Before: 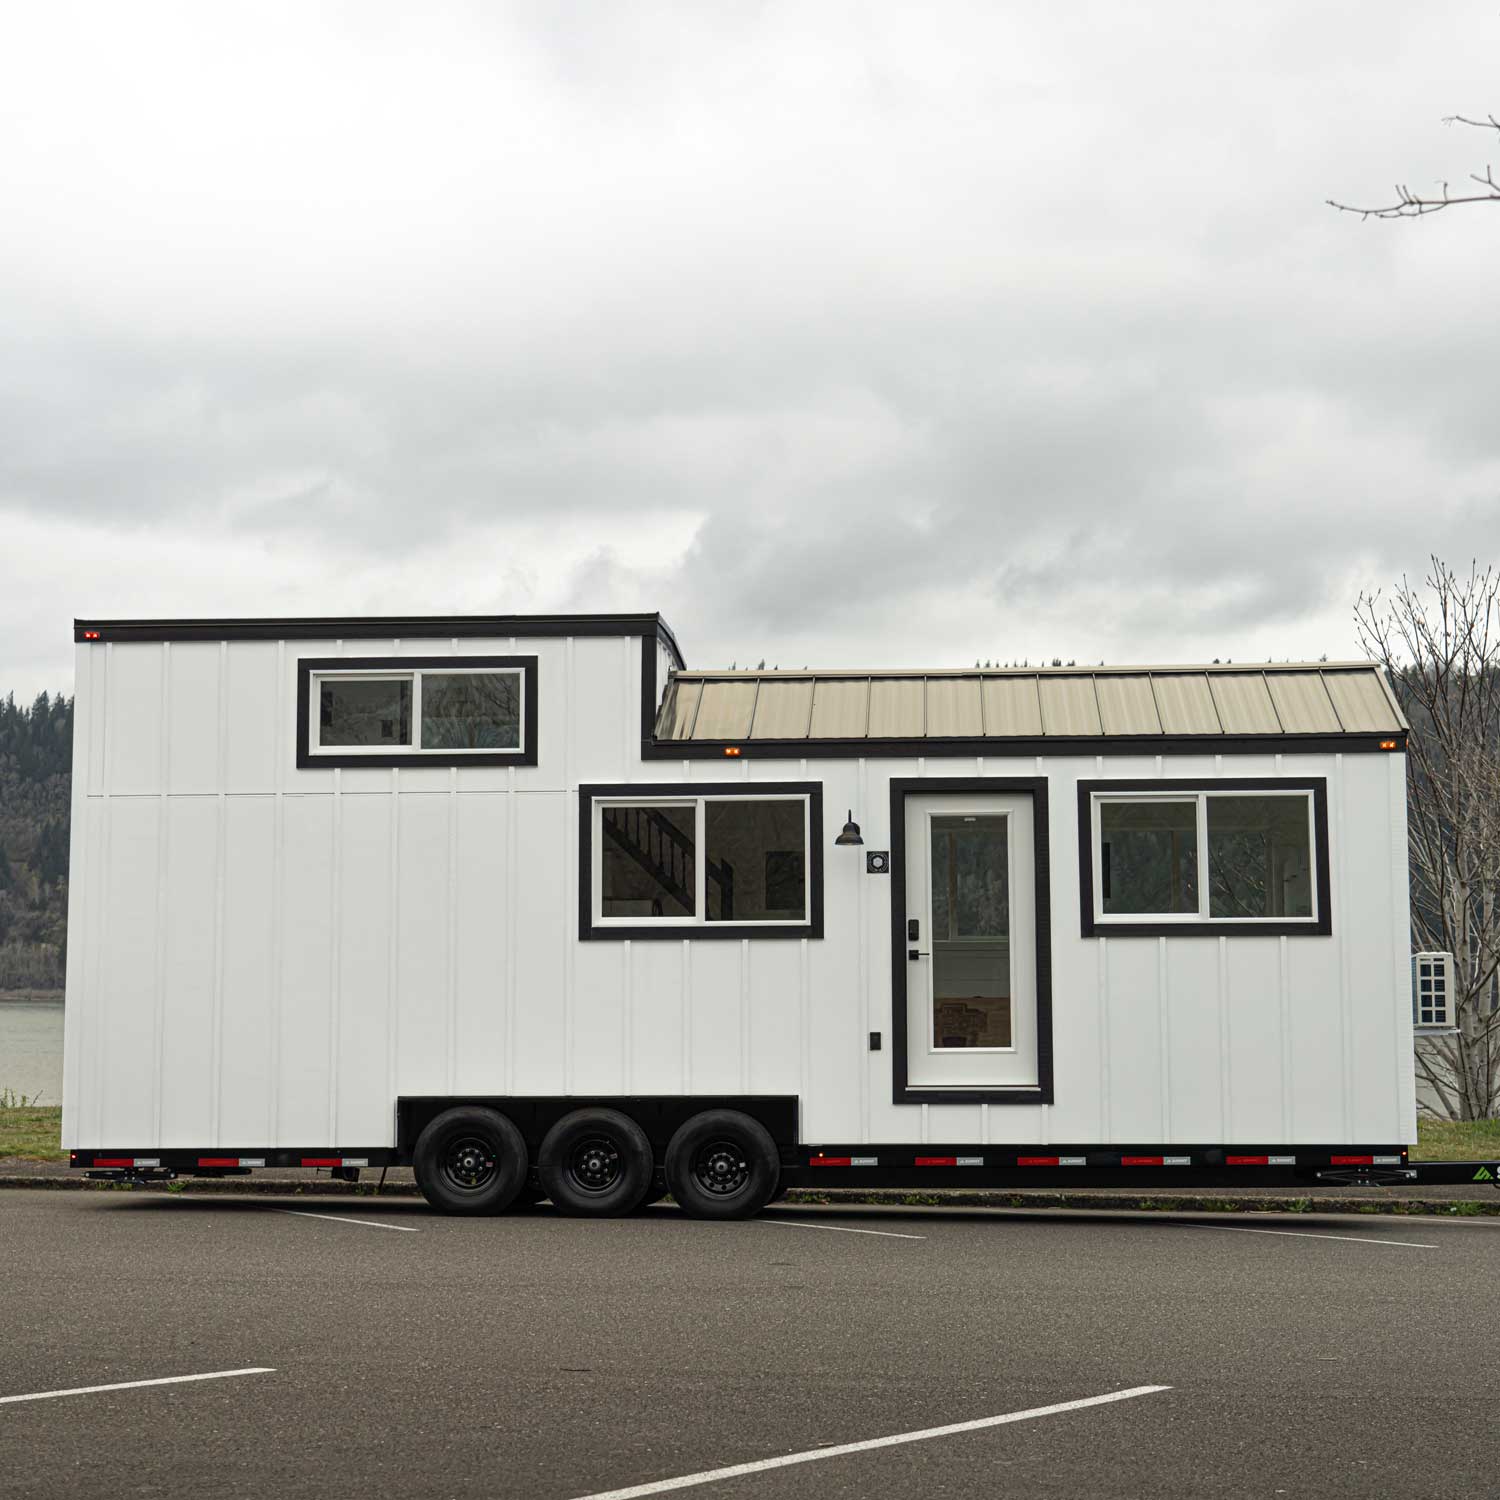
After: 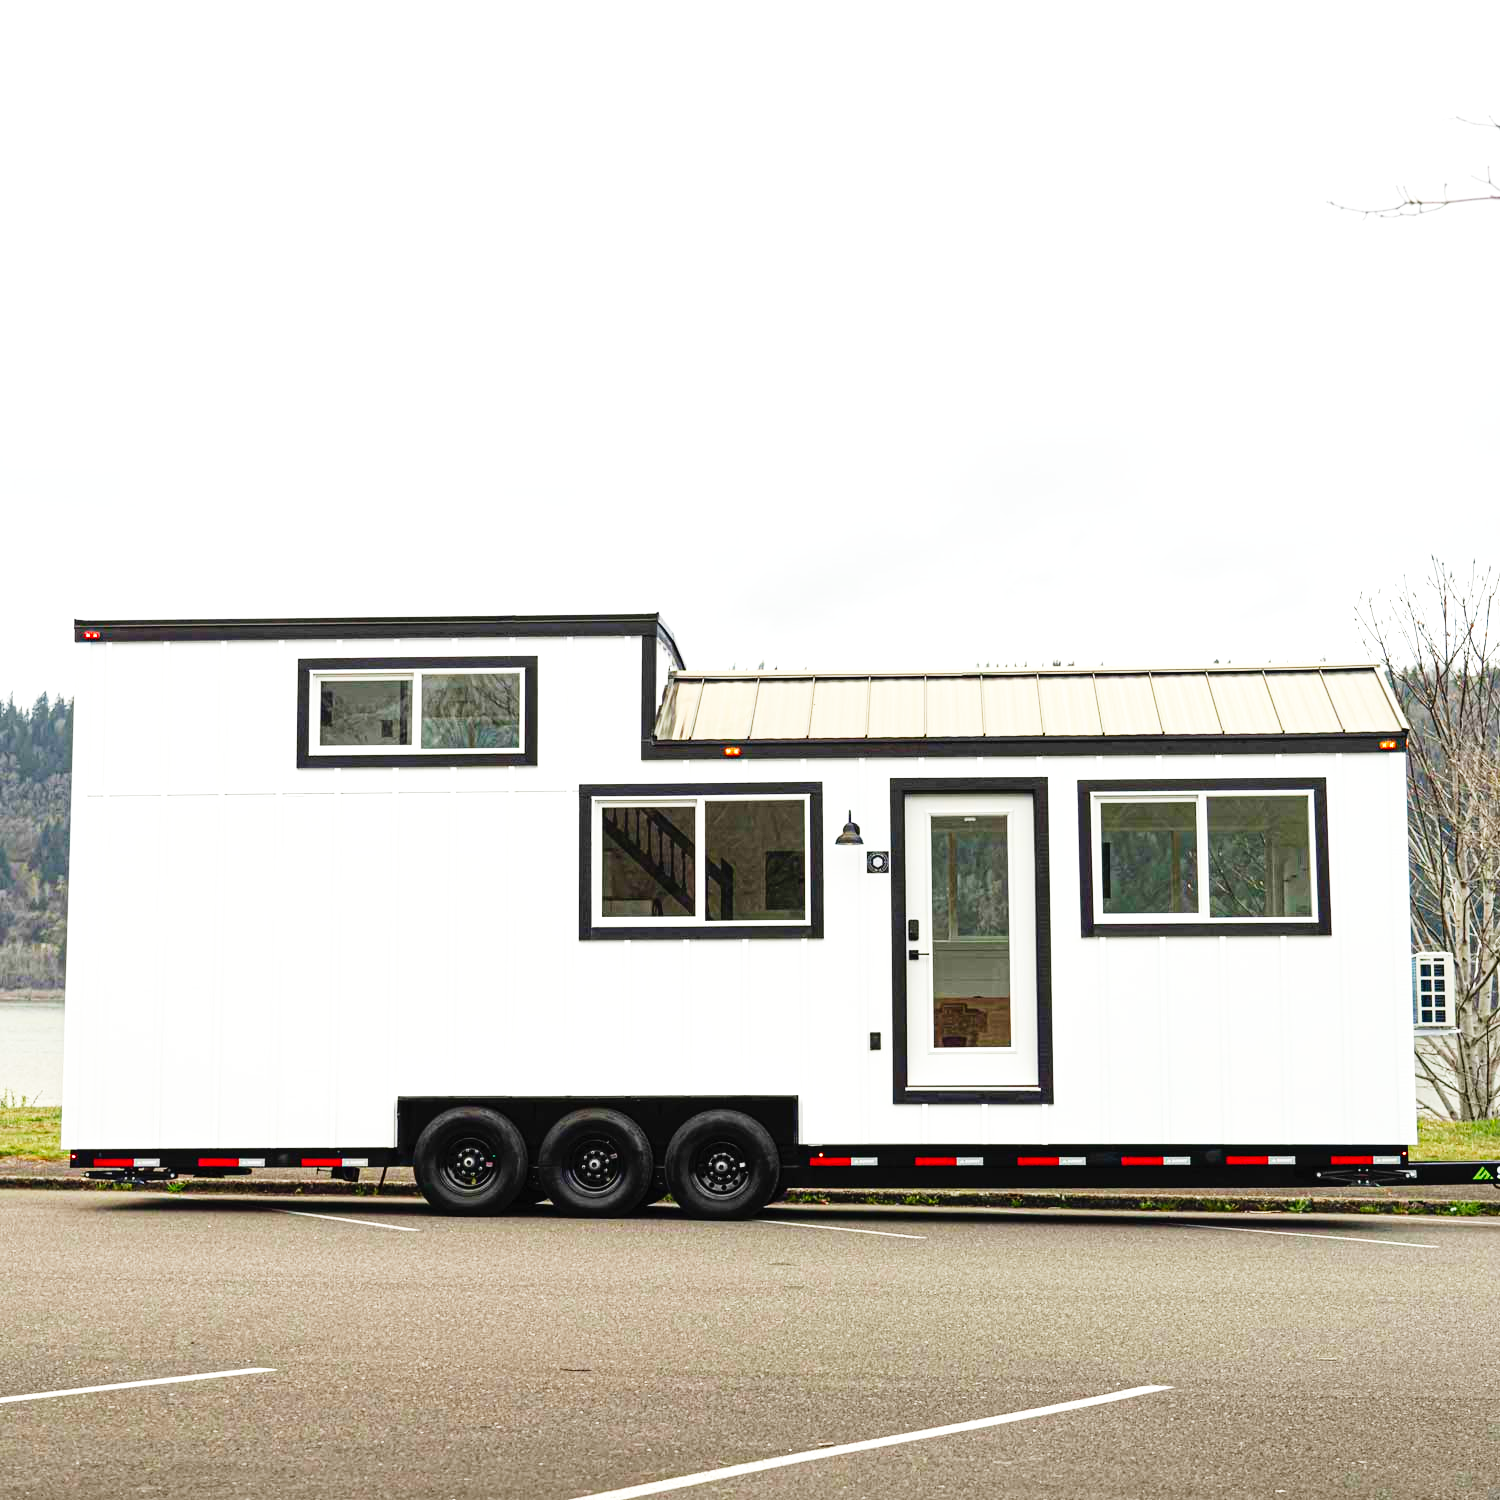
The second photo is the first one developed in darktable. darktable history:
base curve: curves: ch0 [(0, 0) (0.007, 0.004) (0.027, 0.03) (0.046, 0.07) (0.207, 0.54) (0.442, 0.872) (0.673, 0.972) (1, 1)], preserve colors none
levels: levels [0, 0.43, 0.984]
